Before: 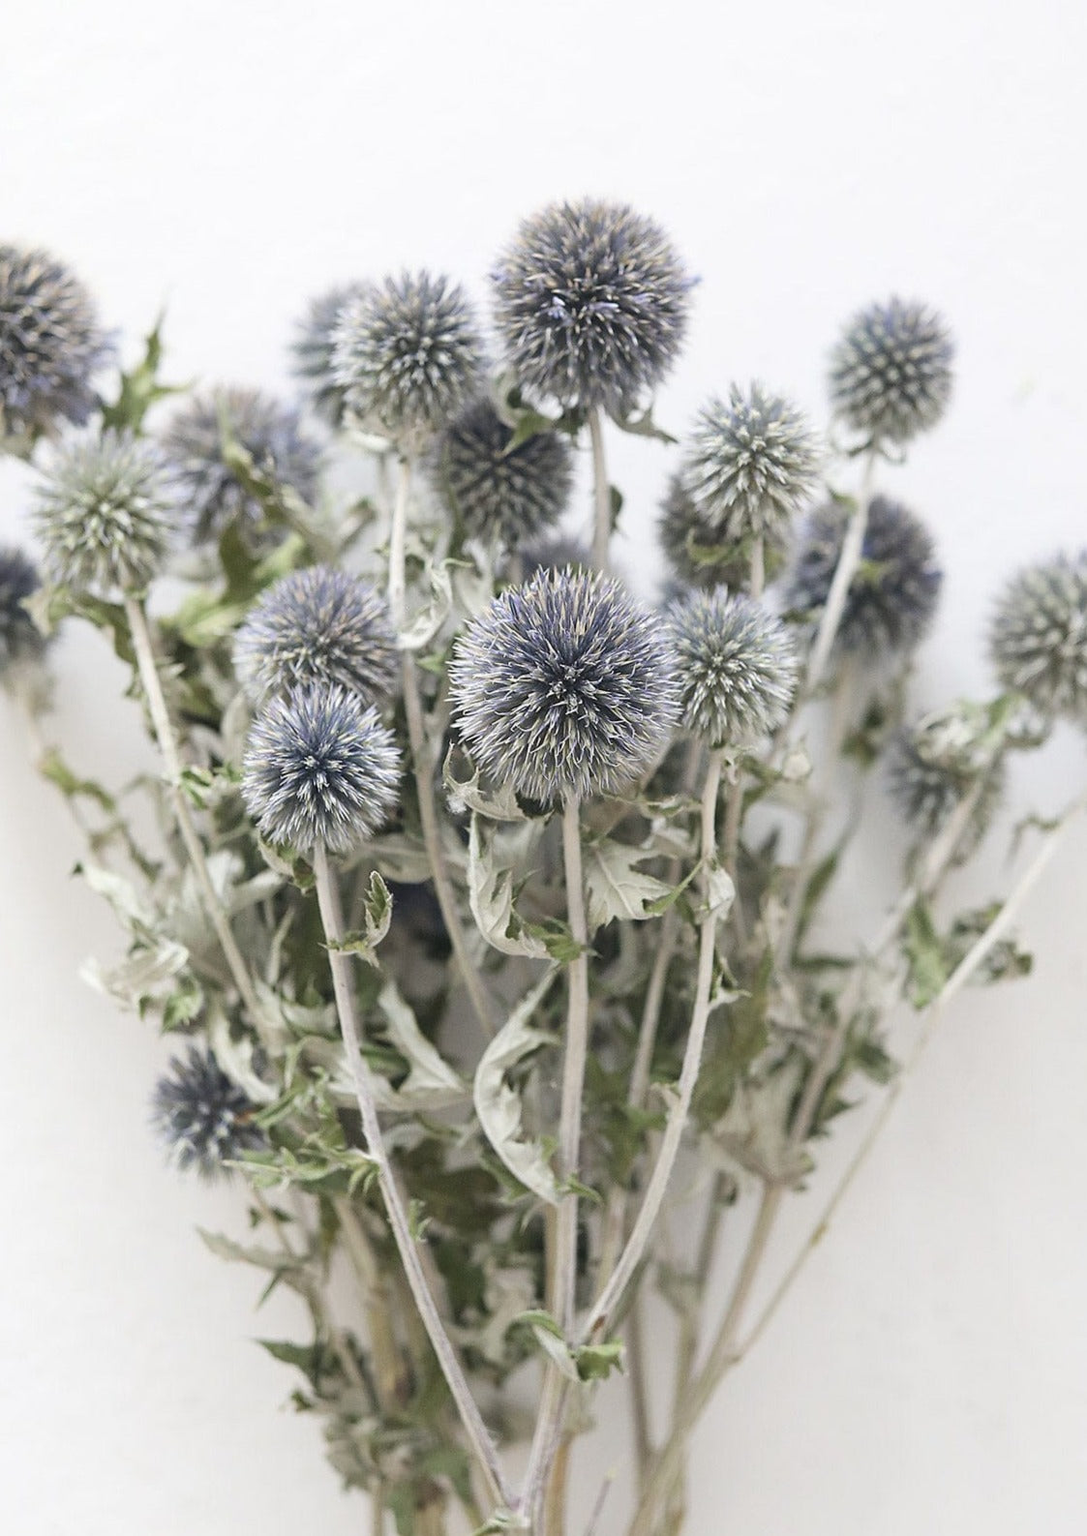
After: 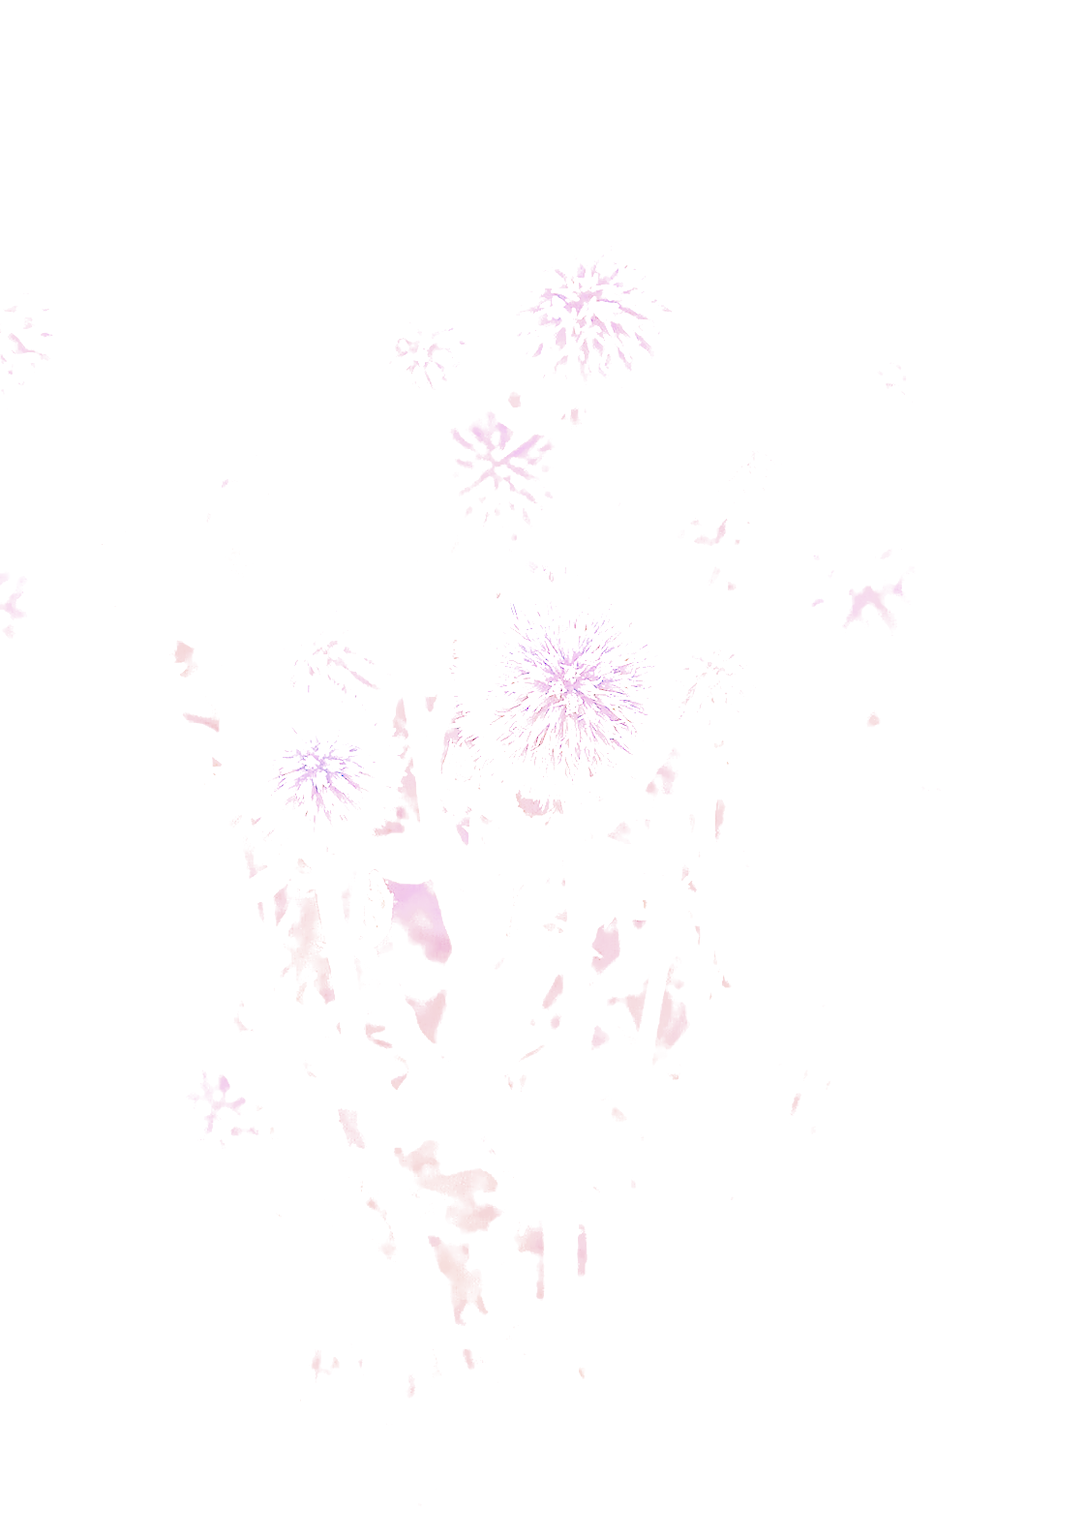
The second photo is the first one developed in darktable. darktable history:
filmic rgb "scene-referred default": black relative exposure -7.65 EV, white relative exposure 4.56 EV, hardness 3.61
local contrast: on, module defaults
lens correction: scale 1.01, crop 1, focal 85, aperture 3.2, distance 4.38, camera "Canon EOS RP", lens "Canon RF 85mm F2 MACRO IS STM"
haze removal: compatibility mode true, adaptive false
denoise (profiled): preserve shadows 1.18, scattering 0.064, a [-1, 0, 0], b [0, 0, 0], compensate highlight preservation false
raw denoise: x [[0, 0.25, 0.5, 0.75, 1] ×4]
shadows and highlights: shadows 25, highlights -25
raw chromatic aberrations: on, module defaults
hot pixels: on, module defaults
tone equalizer "contrast tone curve: soft": -8 EV -0.417 EV, -7 EV -0.389 EV, -6 EV -0.333 EV, -5 EV -0.222 EV, -3 EV 0.222 EV, -2 EV 0.333 EV, -1 EV 0.389 EV, +0 EV 0.417 EV, edges refinement/feathering 500, mask exposure compensation -1.57 EV, preserve details no
exposure: black level correction 0.001, exposure 2.607 EV, compensate exposure bias true, compensate highlight preservation false
highlight reconstruction: clipping threshold 1.25, iterations 1, diameter of reconstruction 64 px
white balance: red 1.899, blue 1.492
color balance rgb: perceptual saturation grading › global saturation 36%, perceptual brilliance grading › global brilliance 10%, global vibrance 20%
